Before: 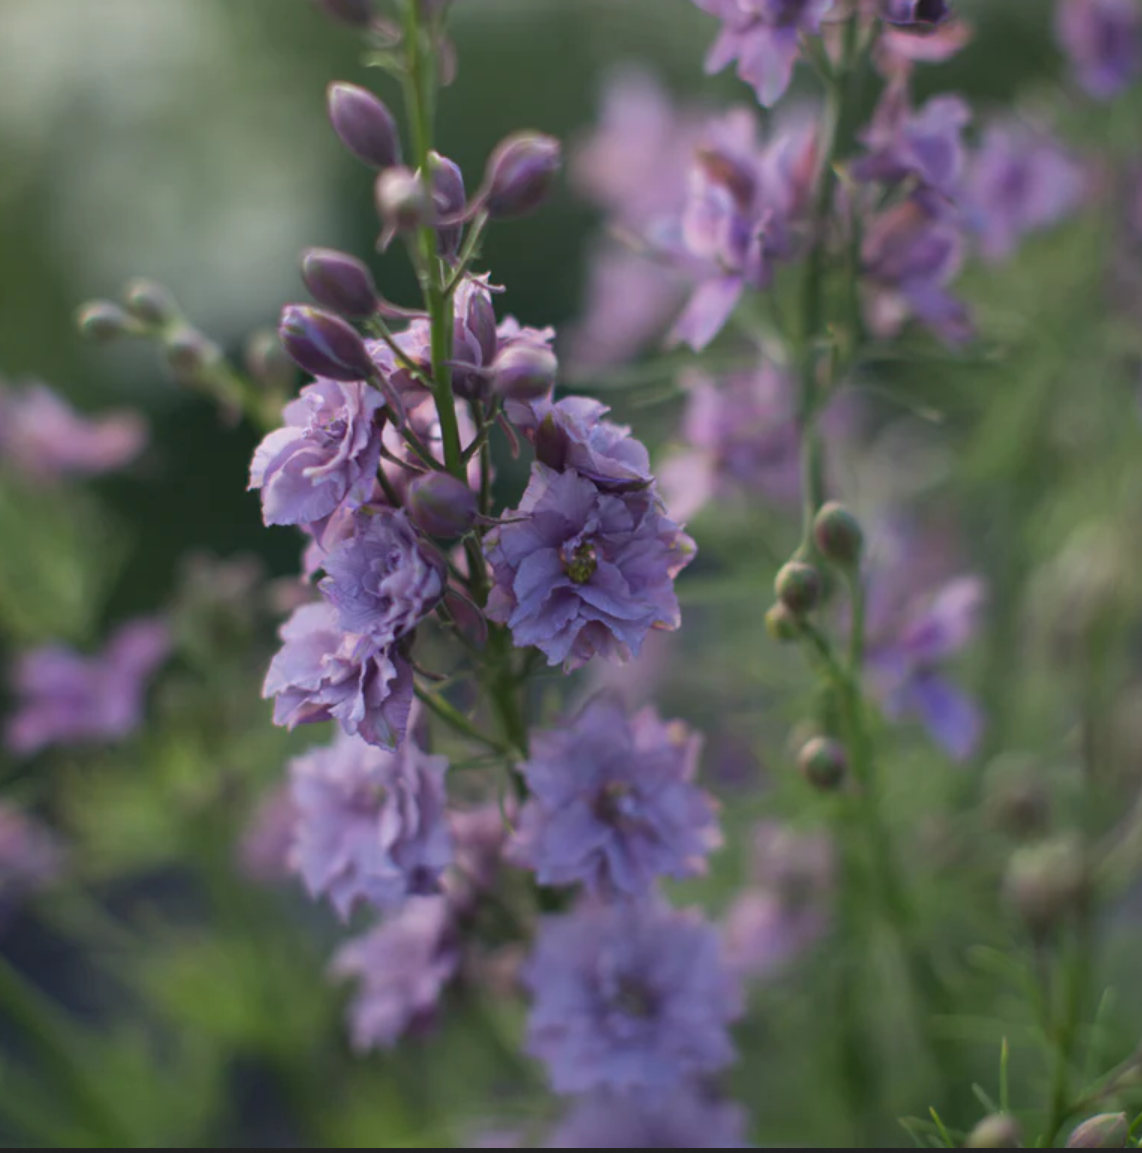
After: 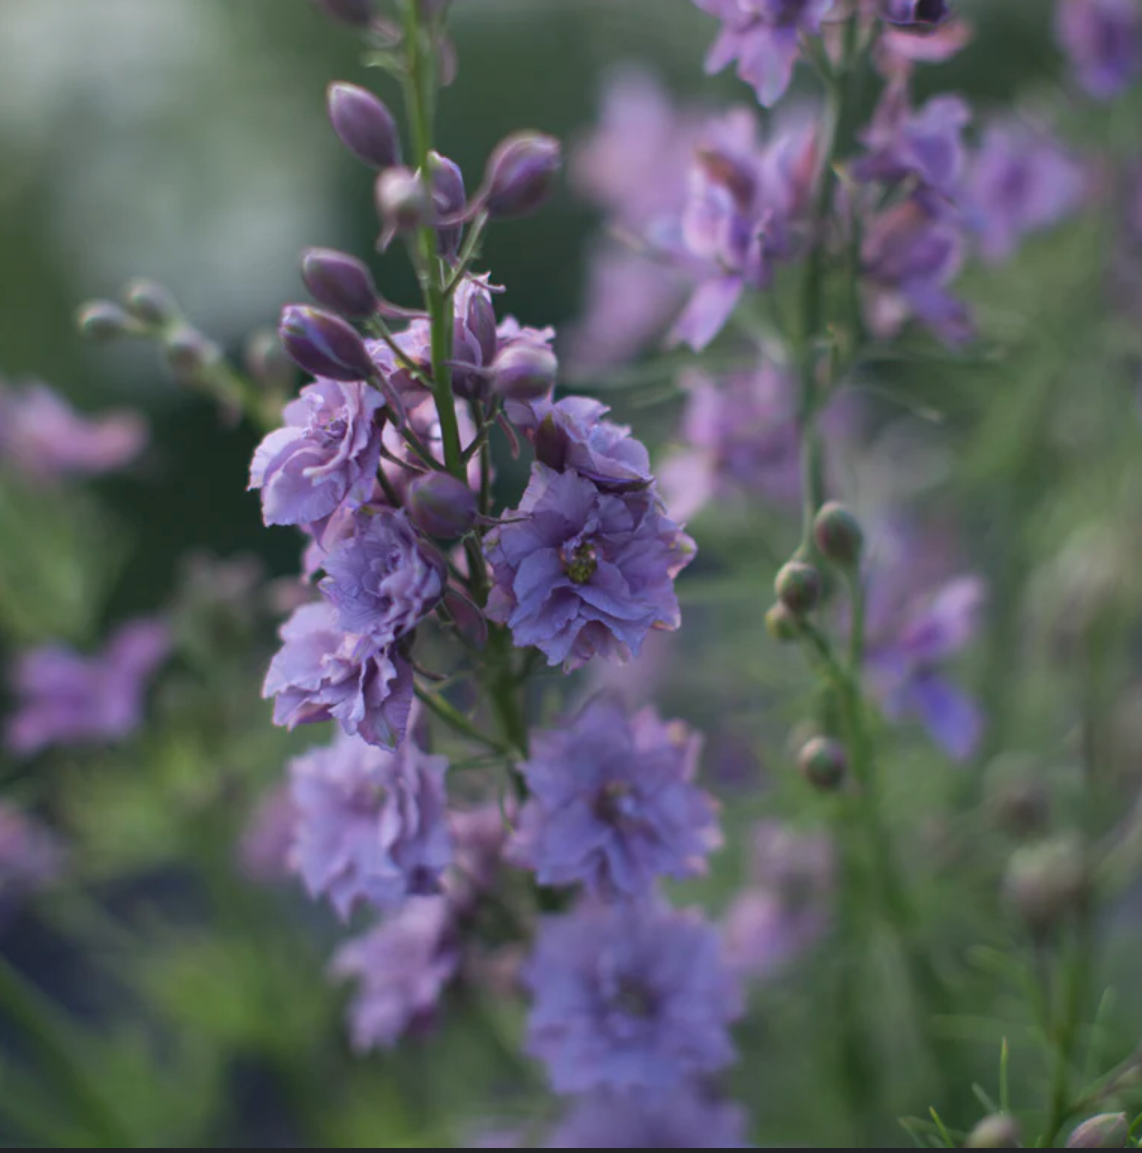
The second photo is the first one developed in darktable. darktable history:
bloom: size 3%, threshold 100%, strength 0%
color calibration: illuminant as shot in camera, x 0.358, y 0.373, temperature 4628.91 K
